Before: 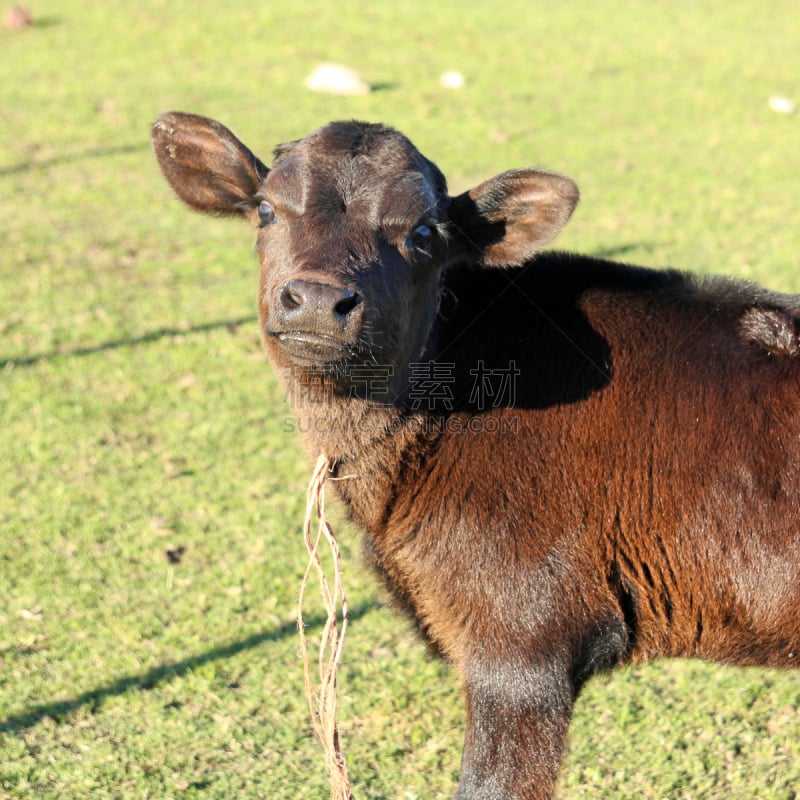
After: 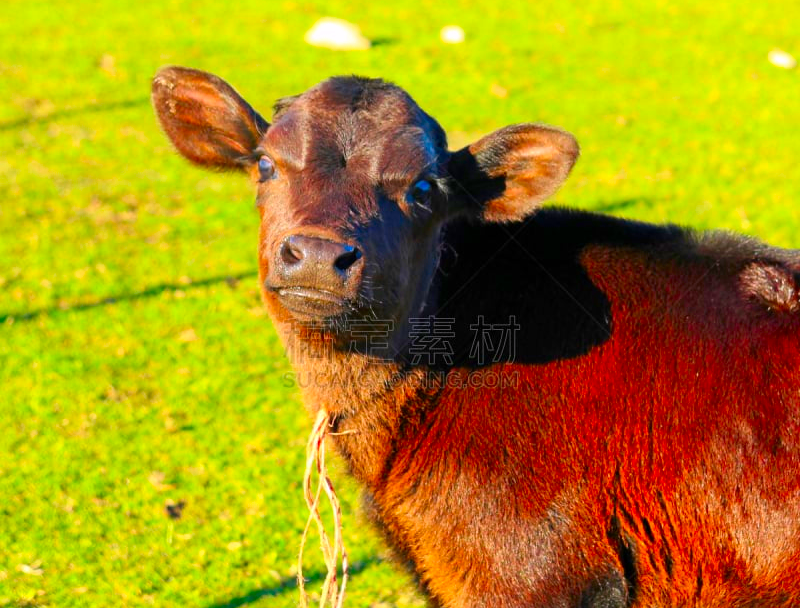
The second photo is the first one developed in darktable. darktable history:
crop: top 5.679%, bottom 18.198%
color correction: highlights a* 1.53, highlights b* -1.65, saturation 2.5
